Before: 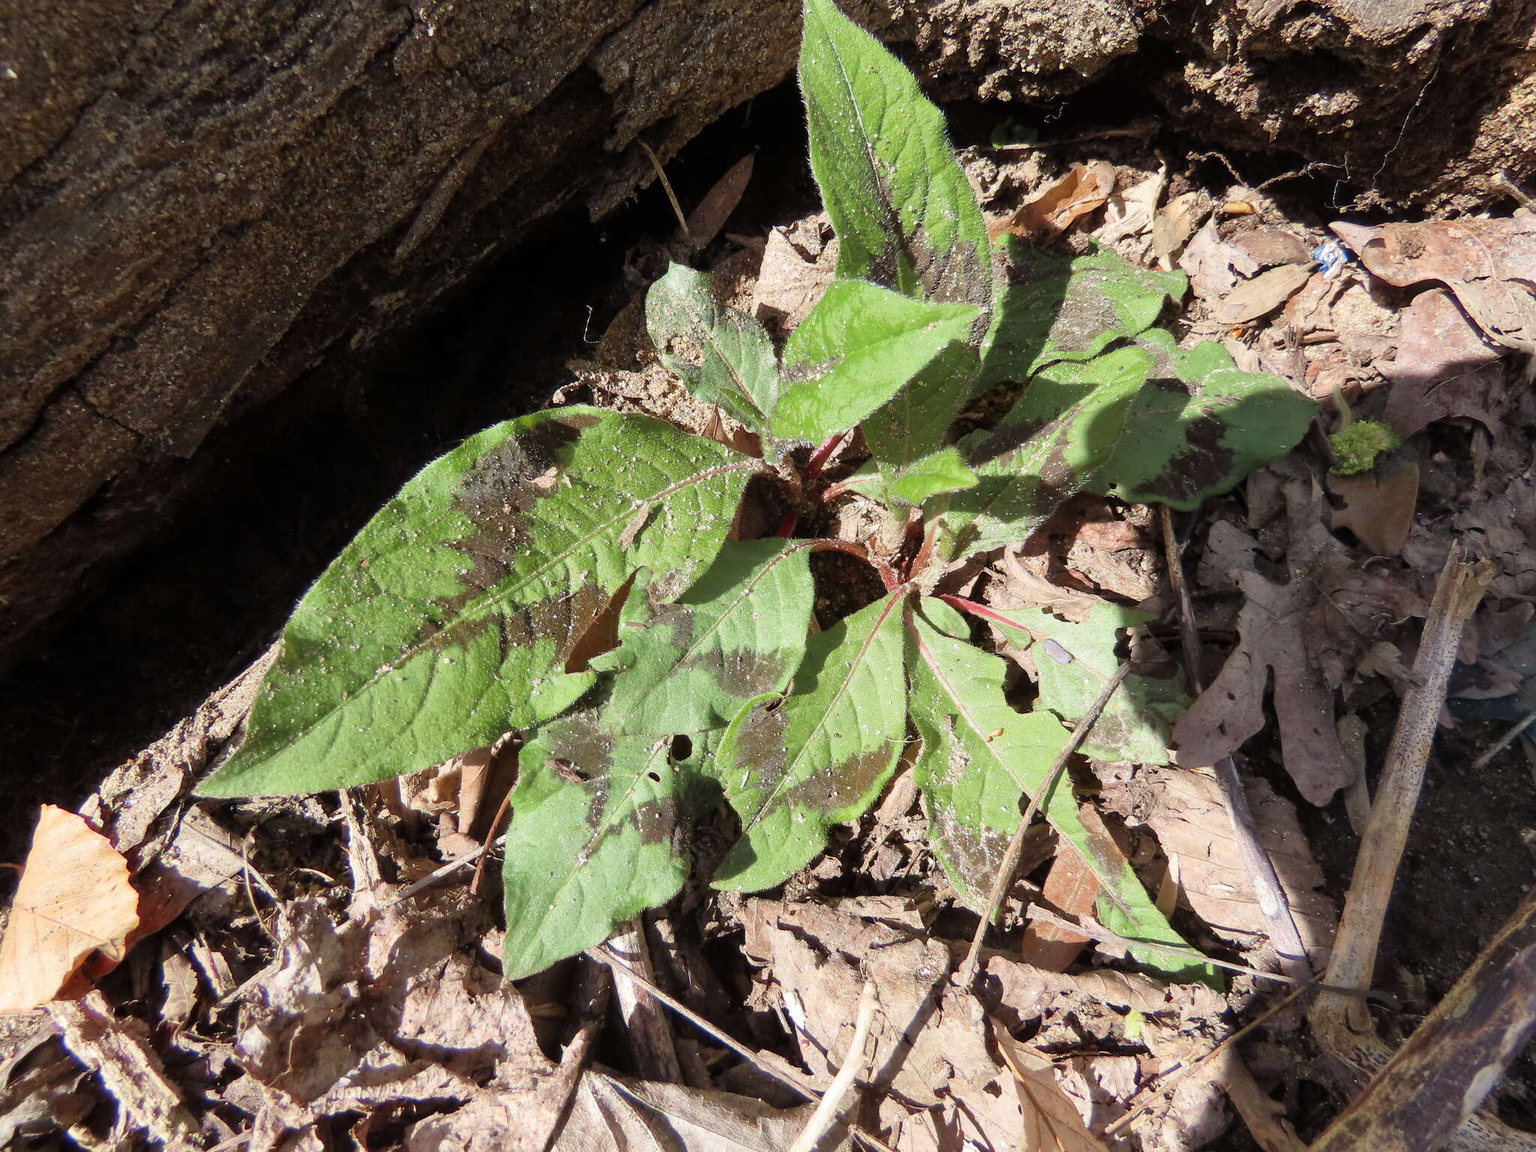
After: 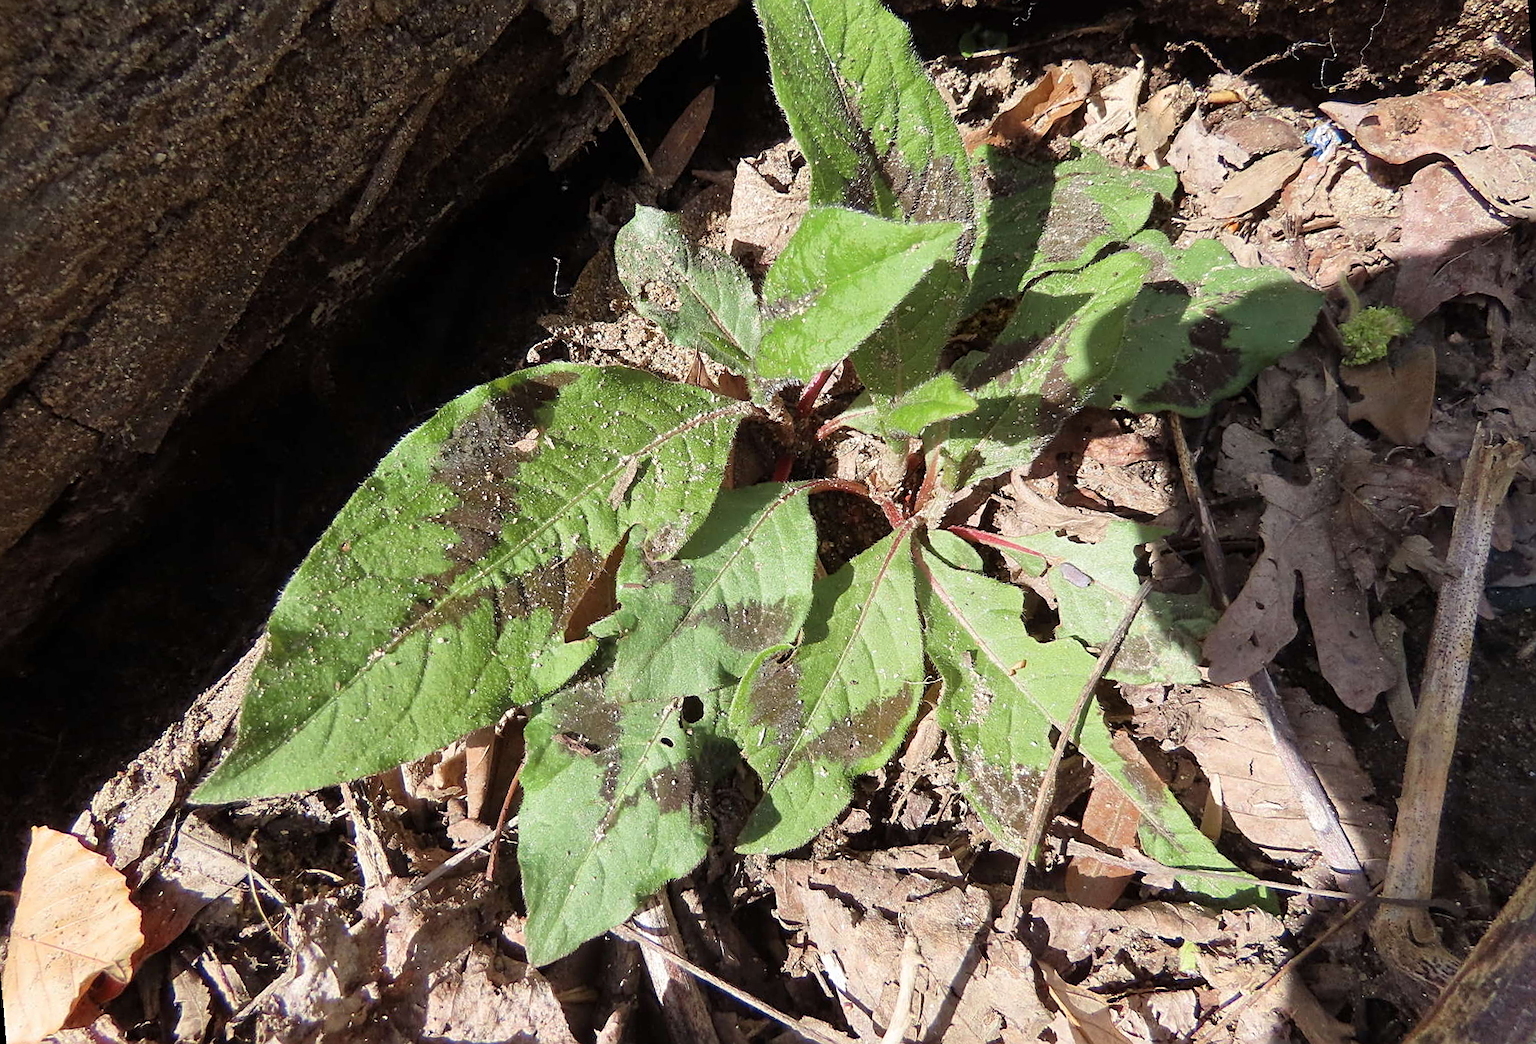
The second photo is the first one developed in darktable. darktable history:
sharpen: on, module defaults
rotate and perspective: rotation -5°, crop left 0.05, crop right 0.952, crop top 0.11, crop bottom 0.89
